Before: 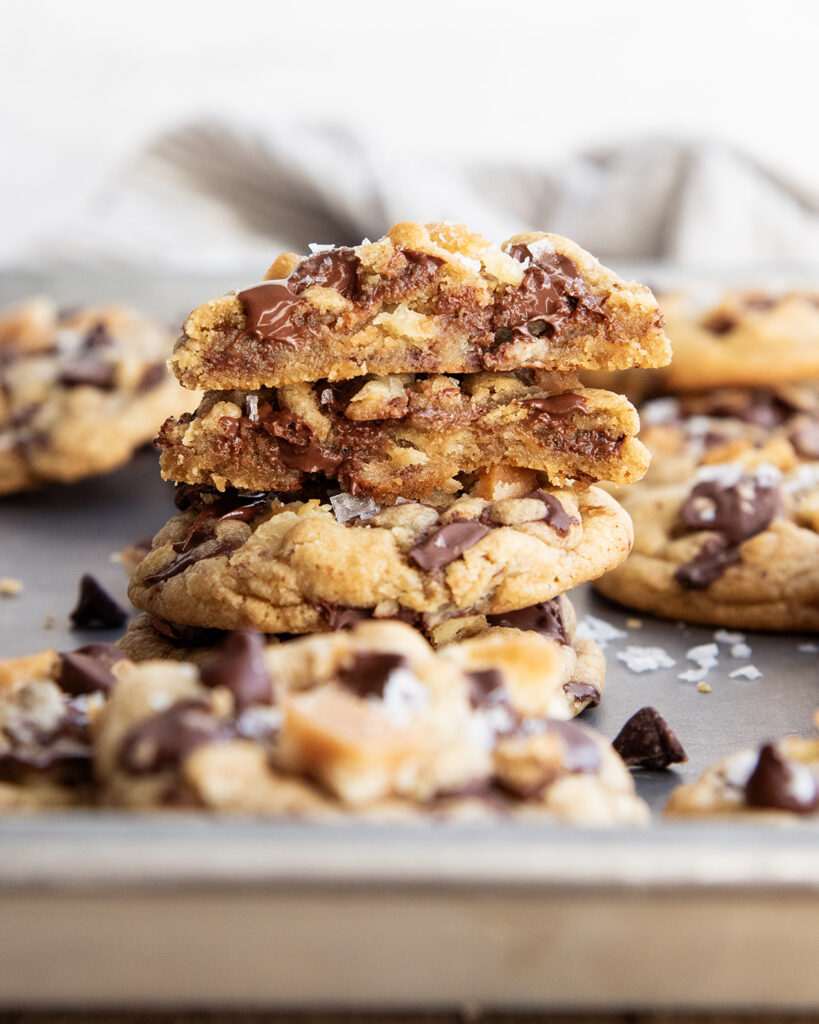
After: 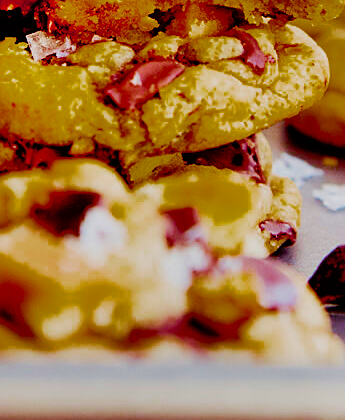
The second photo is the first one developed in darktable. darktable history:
base curve: curves: ch0 [(0, 0) (0.036, 0.01) (0.123, 0.254) (0.258, 0.504) (0.507, 0.748) (1, 1)], preserve colors none
color zones: curves: ch0 [(0, 0.425) (0.143, 0.422) (0.286, 0.42) (0.429, 0.419) (0.571, 0.419) (0.714, 0.42) (0.857, 0.422) (1, 0.425)]; ch1 [(0, 0.666) (0.143, 0.669) (0.286, 0.671) (0.429, 0.67) (0.571, 0.67) (0.714, 0.67) (0.857, 0.67) (1, 0.666)]
sharpen: on, module defaults
shadows and highlights: shadows 80.73, white point adjustment -9.07, highlights -61.46, soften with gaussian
crop: left 37.221%, top 45.169%, right 20.63%, bottom 13.777%
color balance rgb: linear chroma grading › global chroma 42%, perceptual saturation grading › global saturation 42%, global vibrance 33%
split-toning: highlights › hue 298.8°, highlights › saturation 0.73, compress 41.76%
